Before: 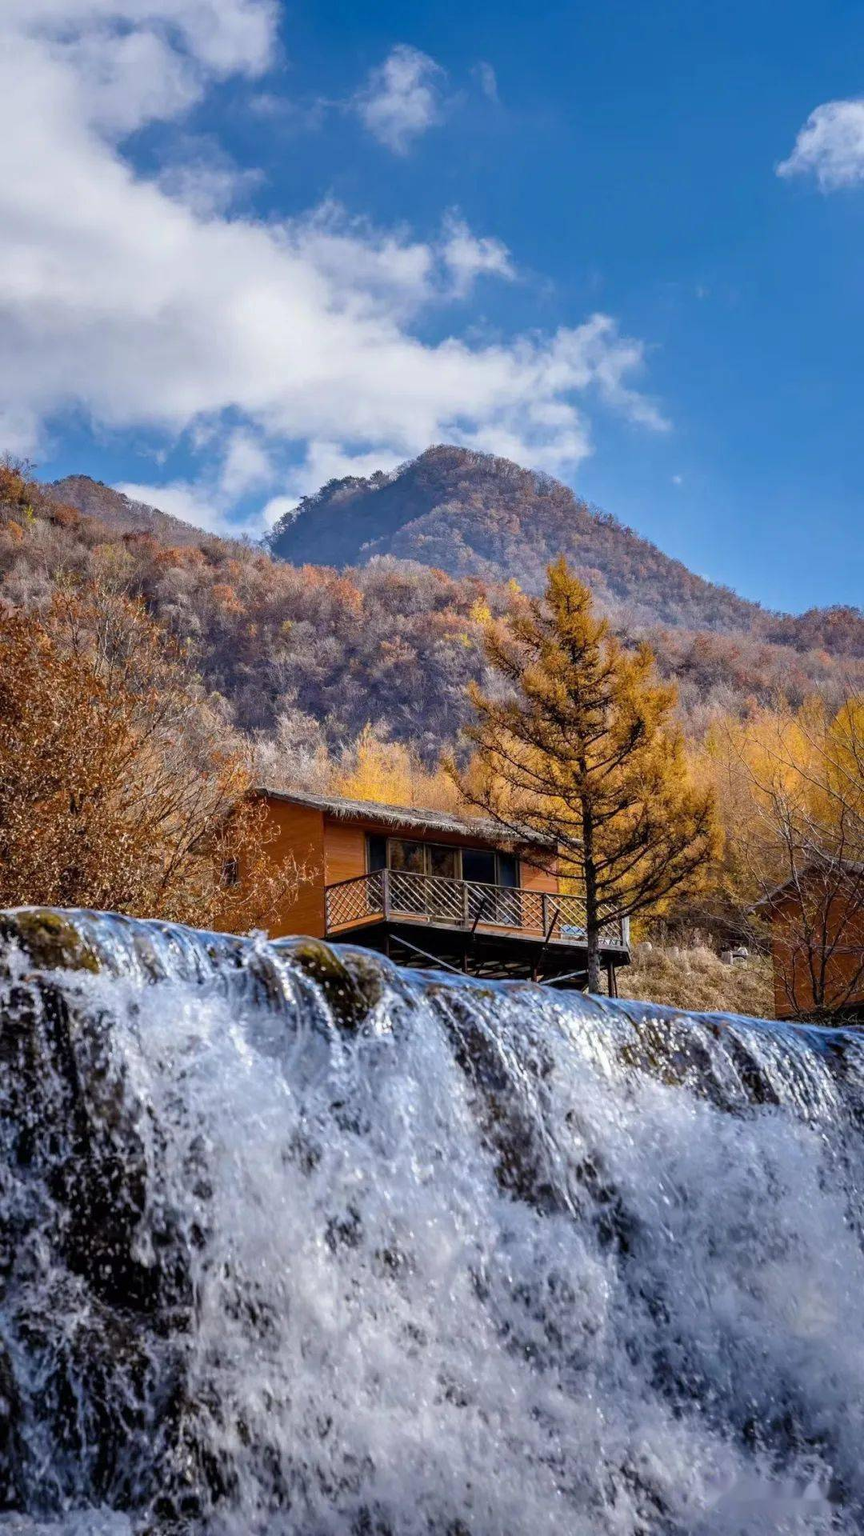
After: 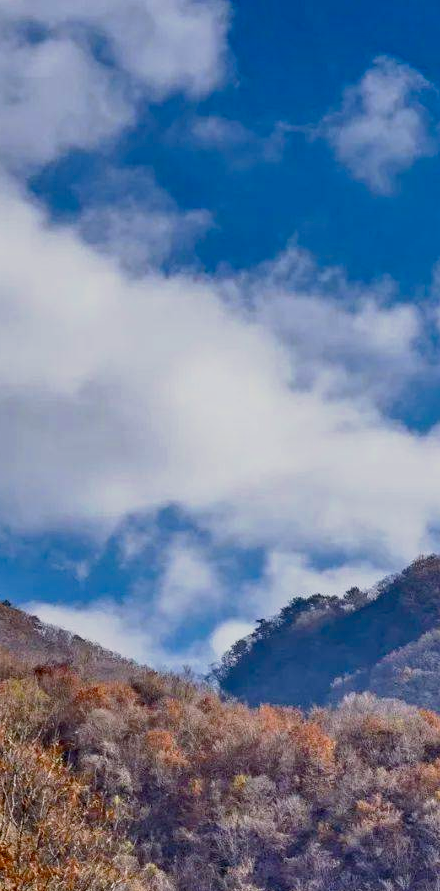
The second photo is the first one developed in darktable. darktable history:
tone curve: curves: ch0 [(0.013, 0) (0.061, 0.068) (0.239, 0.256) (0.502, 0.505) (0.683, 0.676) (0.761, 0.773) (0.858, 0.858) (0.987, 0.945)]; ch1 [(0, 0) (0.172, 0.123) (0.304, 0.288) (0.414, 0.44) (0.472, 0.473) (0.502, 0.508) (0.521, 0.528) (0.583, 0.595) (0.654, 0.673) (0.728, 0.761) (1, 1)]; ch2 [(0, 0) (0.411, 0.424) (0.485, 0.476) (0.502, 0.502) (0.553, 0.557) (0.57, 0.576) (1, 1)], preserve colors none
contrast brightness saturation: brightness -0.22, saturation 0.08
filmic rgb: black relative exposure -7.49 EV, white relative exposure 4.99 EV, hardness 3.34, contrast 1.301
tone equalizer: -7 EV 0.147 EV, -6 EV 0.589 EV, -5 EV 1.11 EV, -4 EV 1.32 EV, -3 EV 1.13 EV, -2 EV 0.6 EV, -1 EV 0.161 EV
crop and rotate: left 11.066%, top 0.063%, right 48.121%, bottom 53.513%
exposure: exposure 0.152 EV, compensate highlight preservation false
haze removal: strength 0.121, distance 0.245, compatibility mode true
